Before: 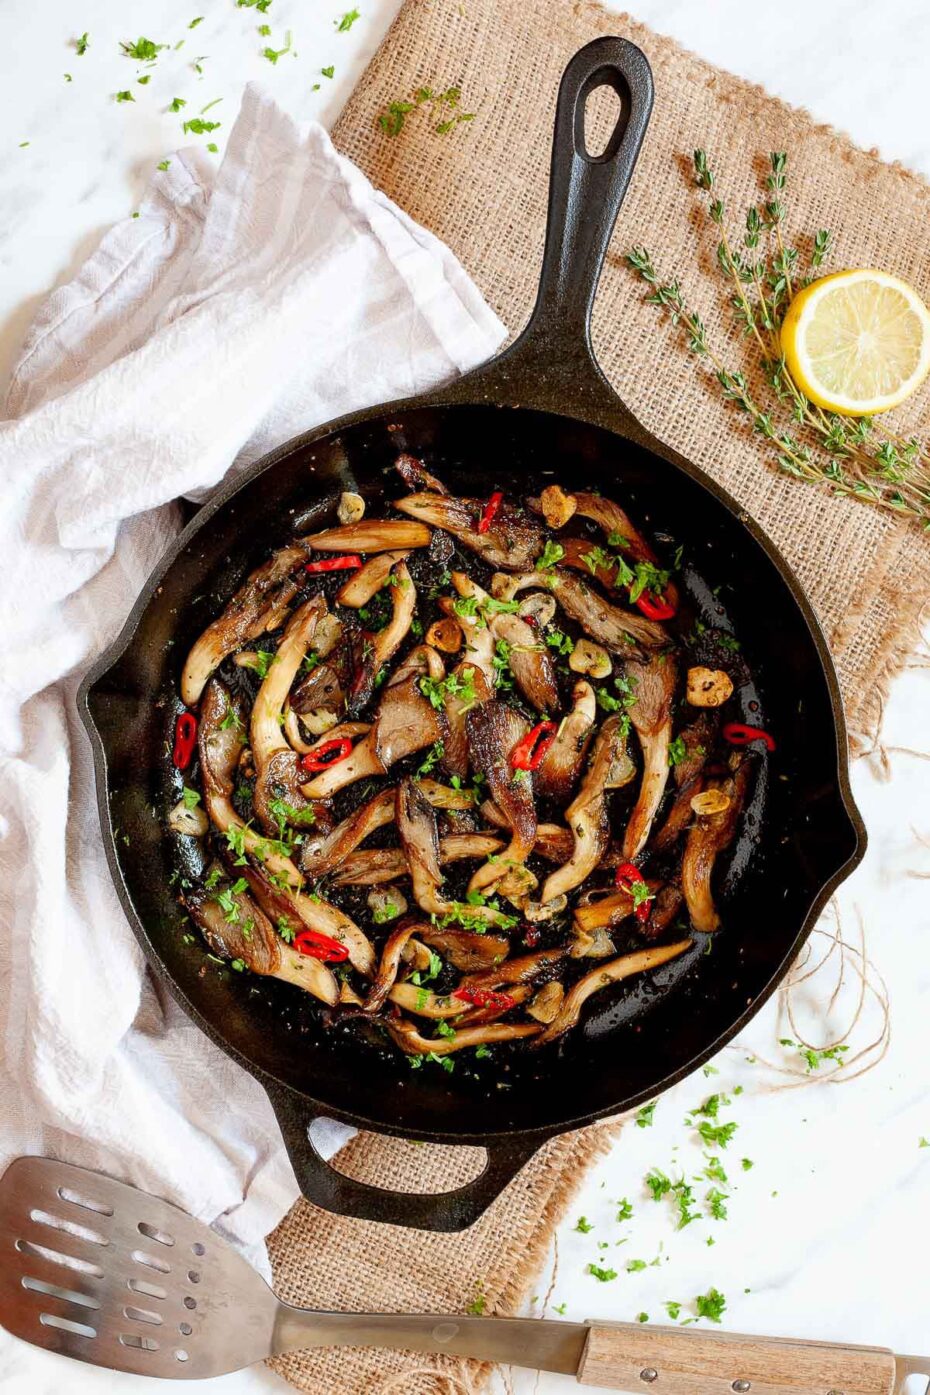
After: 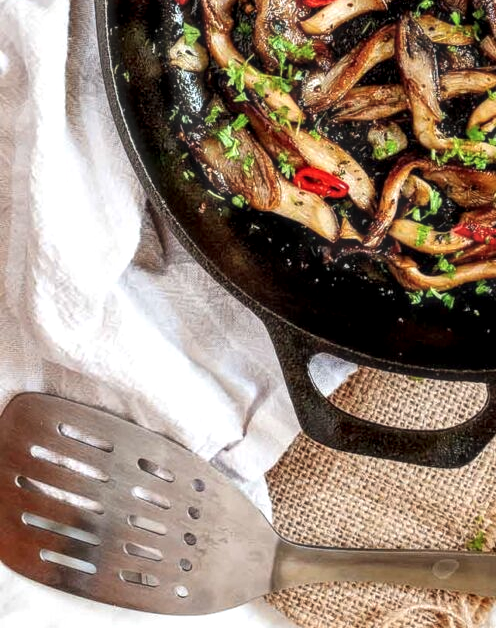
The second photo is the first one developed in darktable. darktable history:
haze removal: strength -0.1, adaptive false
crop and rotate: top 54.778%, right 46.61%, bottom 0.159%
local contrast: detail 154%
